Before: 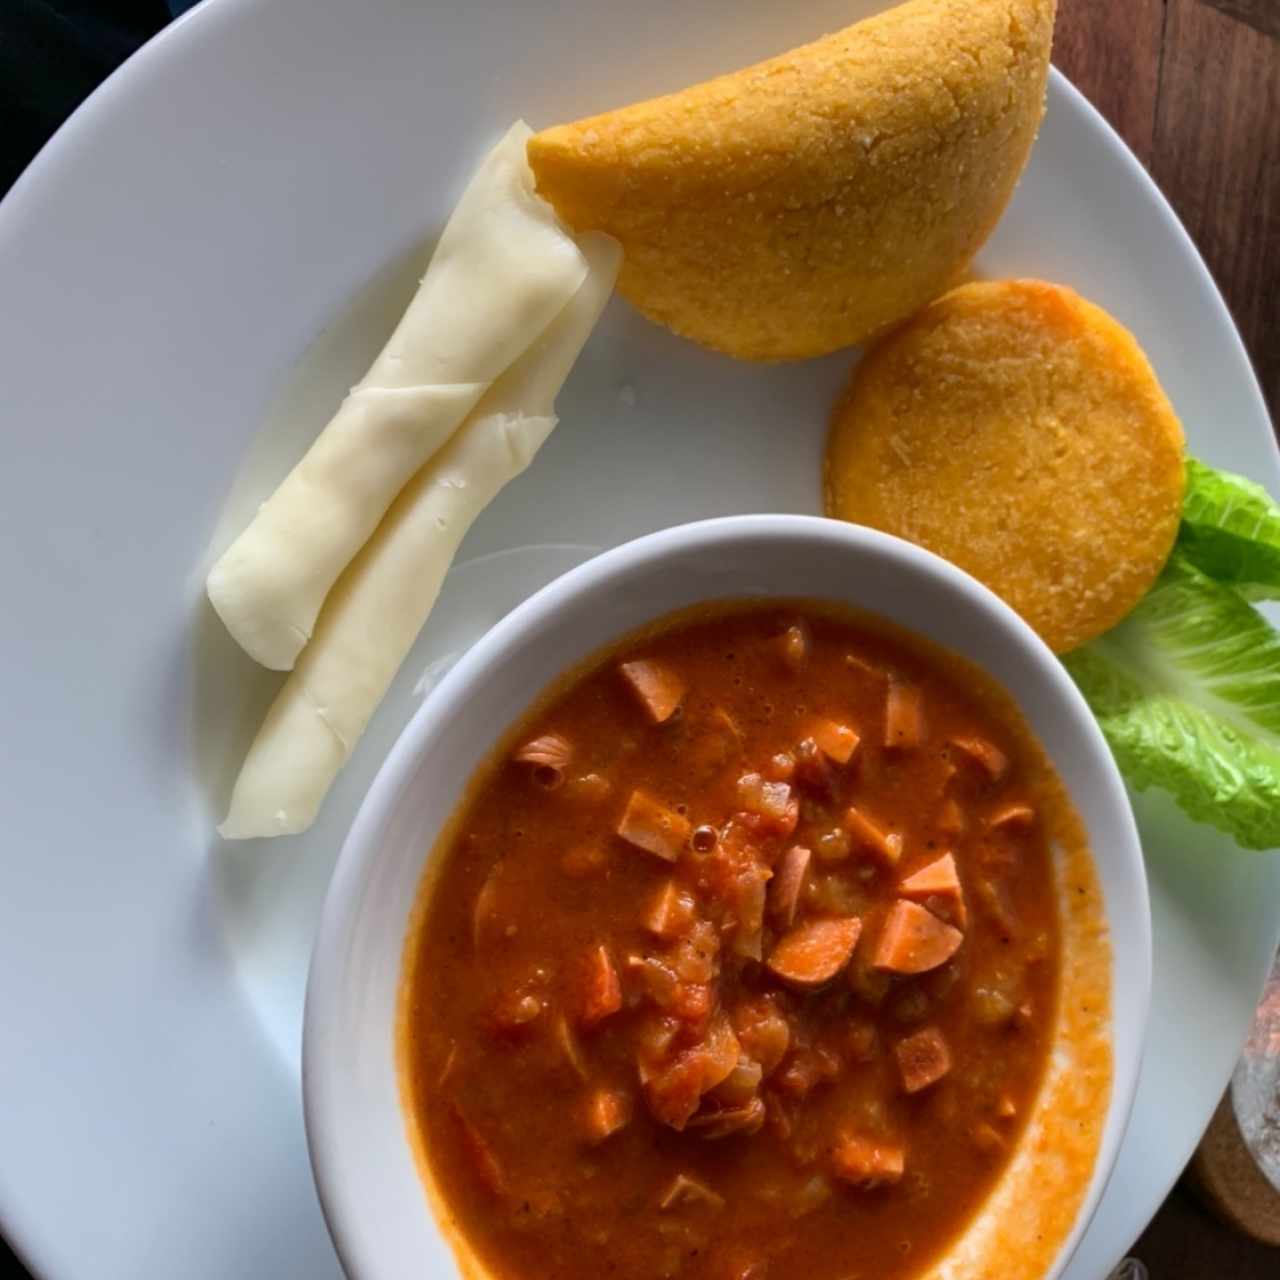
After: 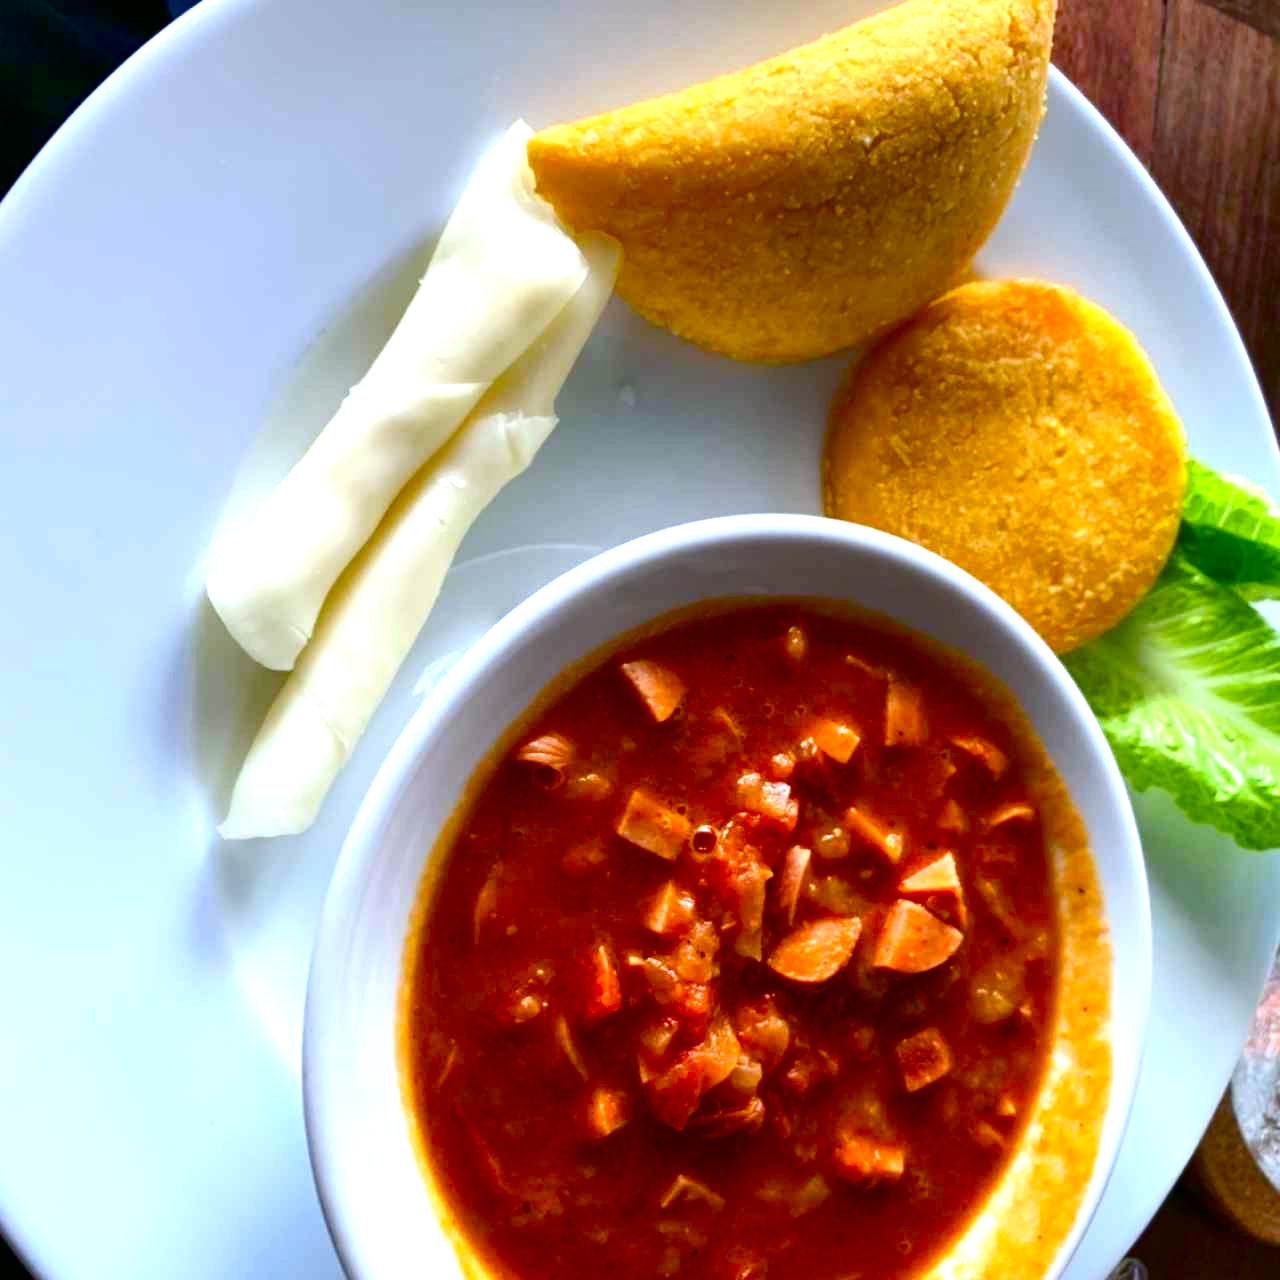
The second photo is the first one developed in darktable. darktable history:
white balance: red 0.924, blue 1.095
exposure: black level correction 0, exposure 1.015 EV, compensate exposure bias true, compensate highlight preservation false
color balance rgb: perceptual saturation grading › global saturation 20%, perceptual saturation grading › highlights -25%, perceptual saturation grading › shadows 50%
contrast brightness saturation: contrast 0.12, brightness -0.12, saturation 0.2
tone equalizer: on, module defaults
